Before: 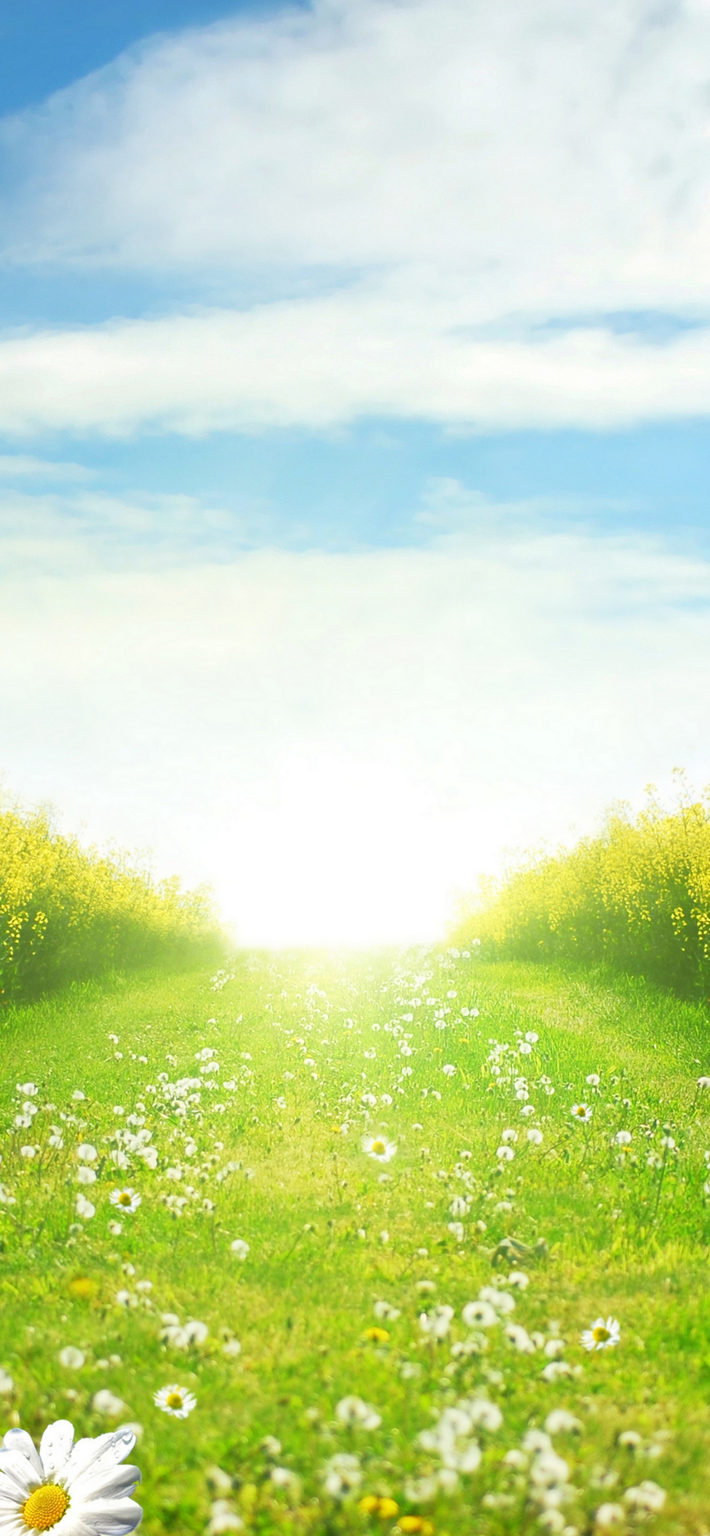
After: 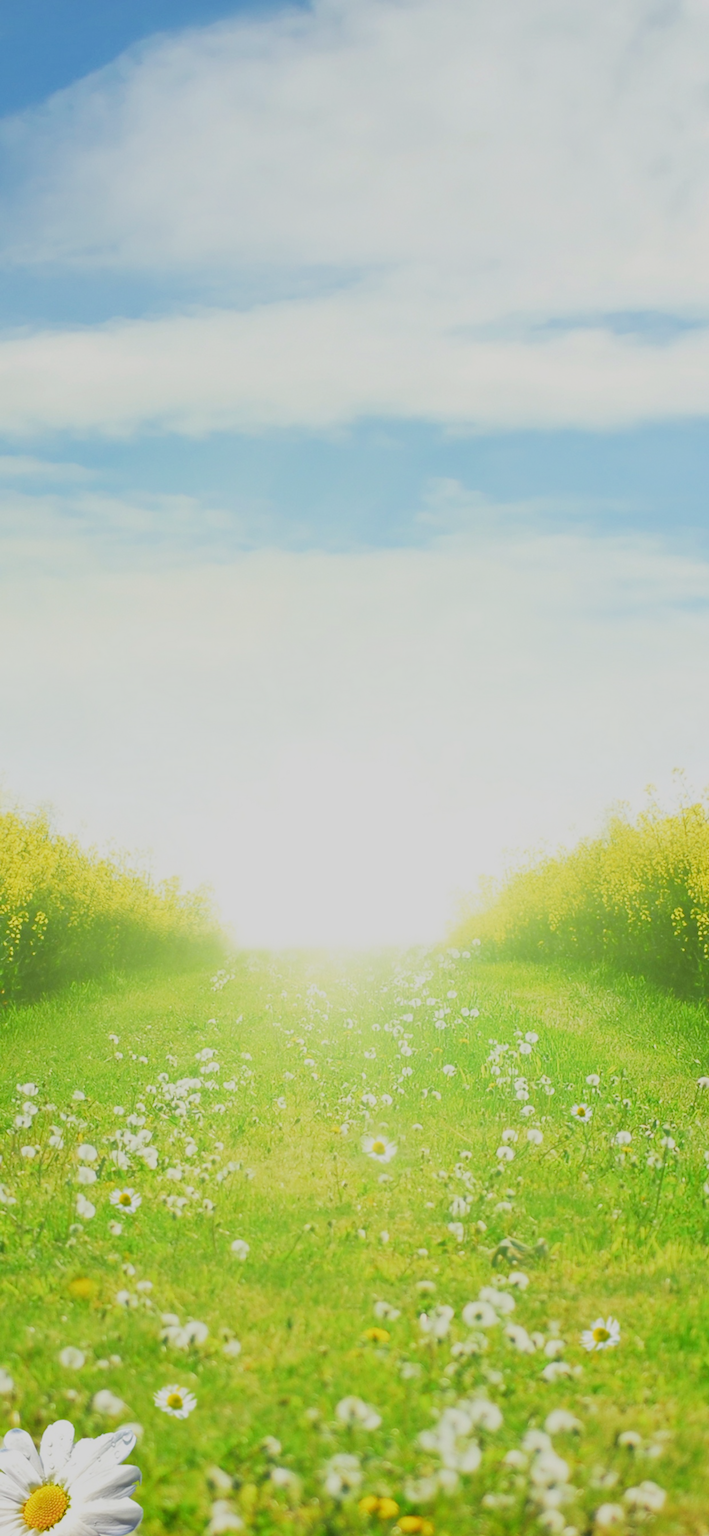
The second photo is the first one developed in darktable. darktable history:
filmic rgb: black relative exposure -7.65 EV, white relative exposure 4.56 EV, threshold 5.94 EV, hardness 3.61, preserve chrominance max RGB, enable highlight reconstruction true
